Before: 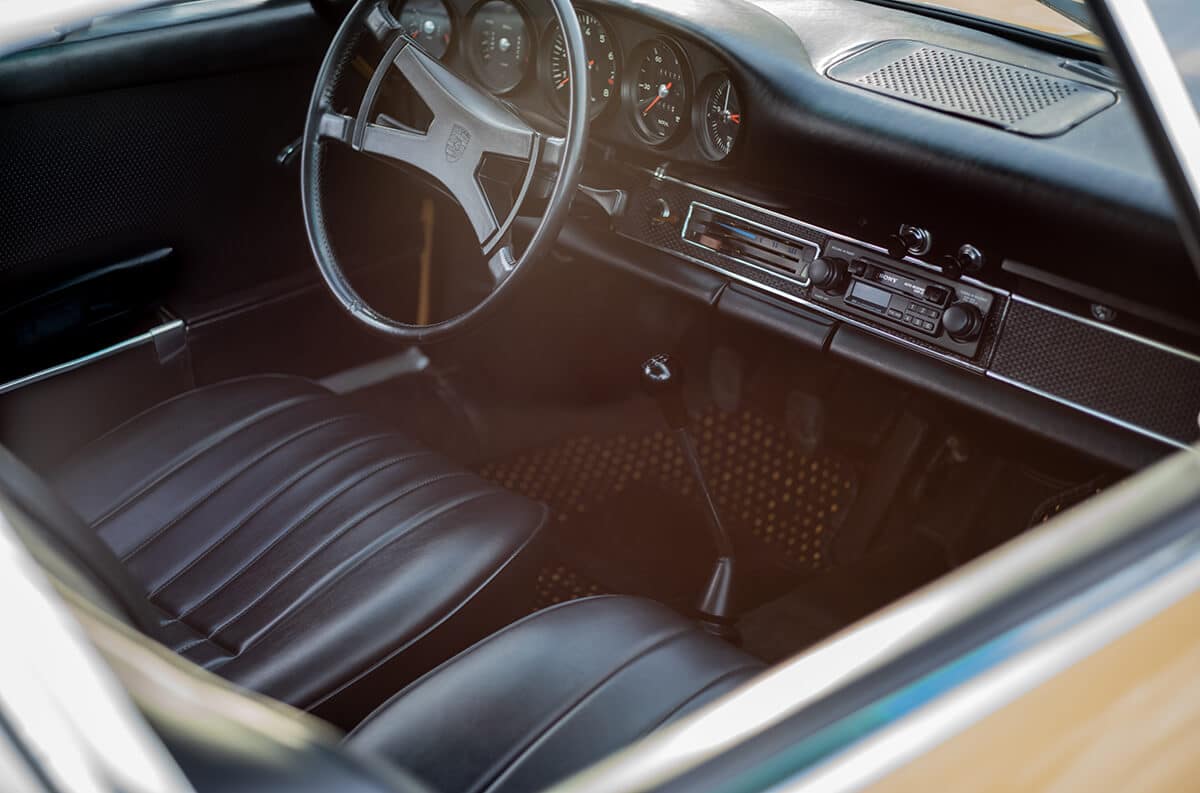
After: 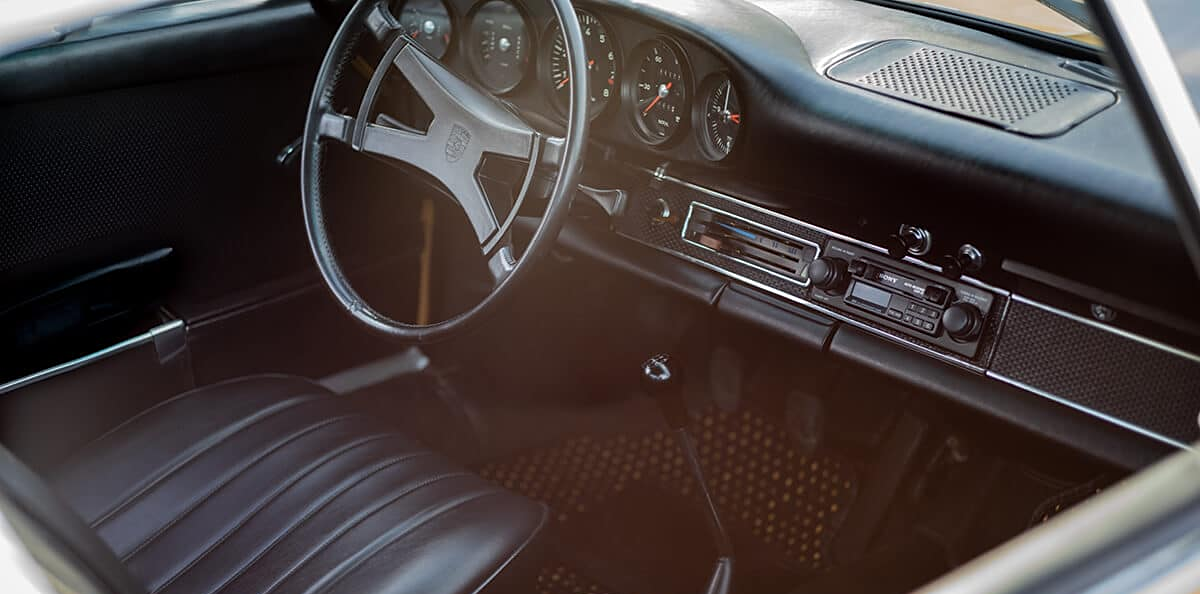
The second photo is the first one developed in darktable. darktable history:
crop: bottom 24.989%
sharpen: amount 0.201
exposure: compensate highlight preservation false
